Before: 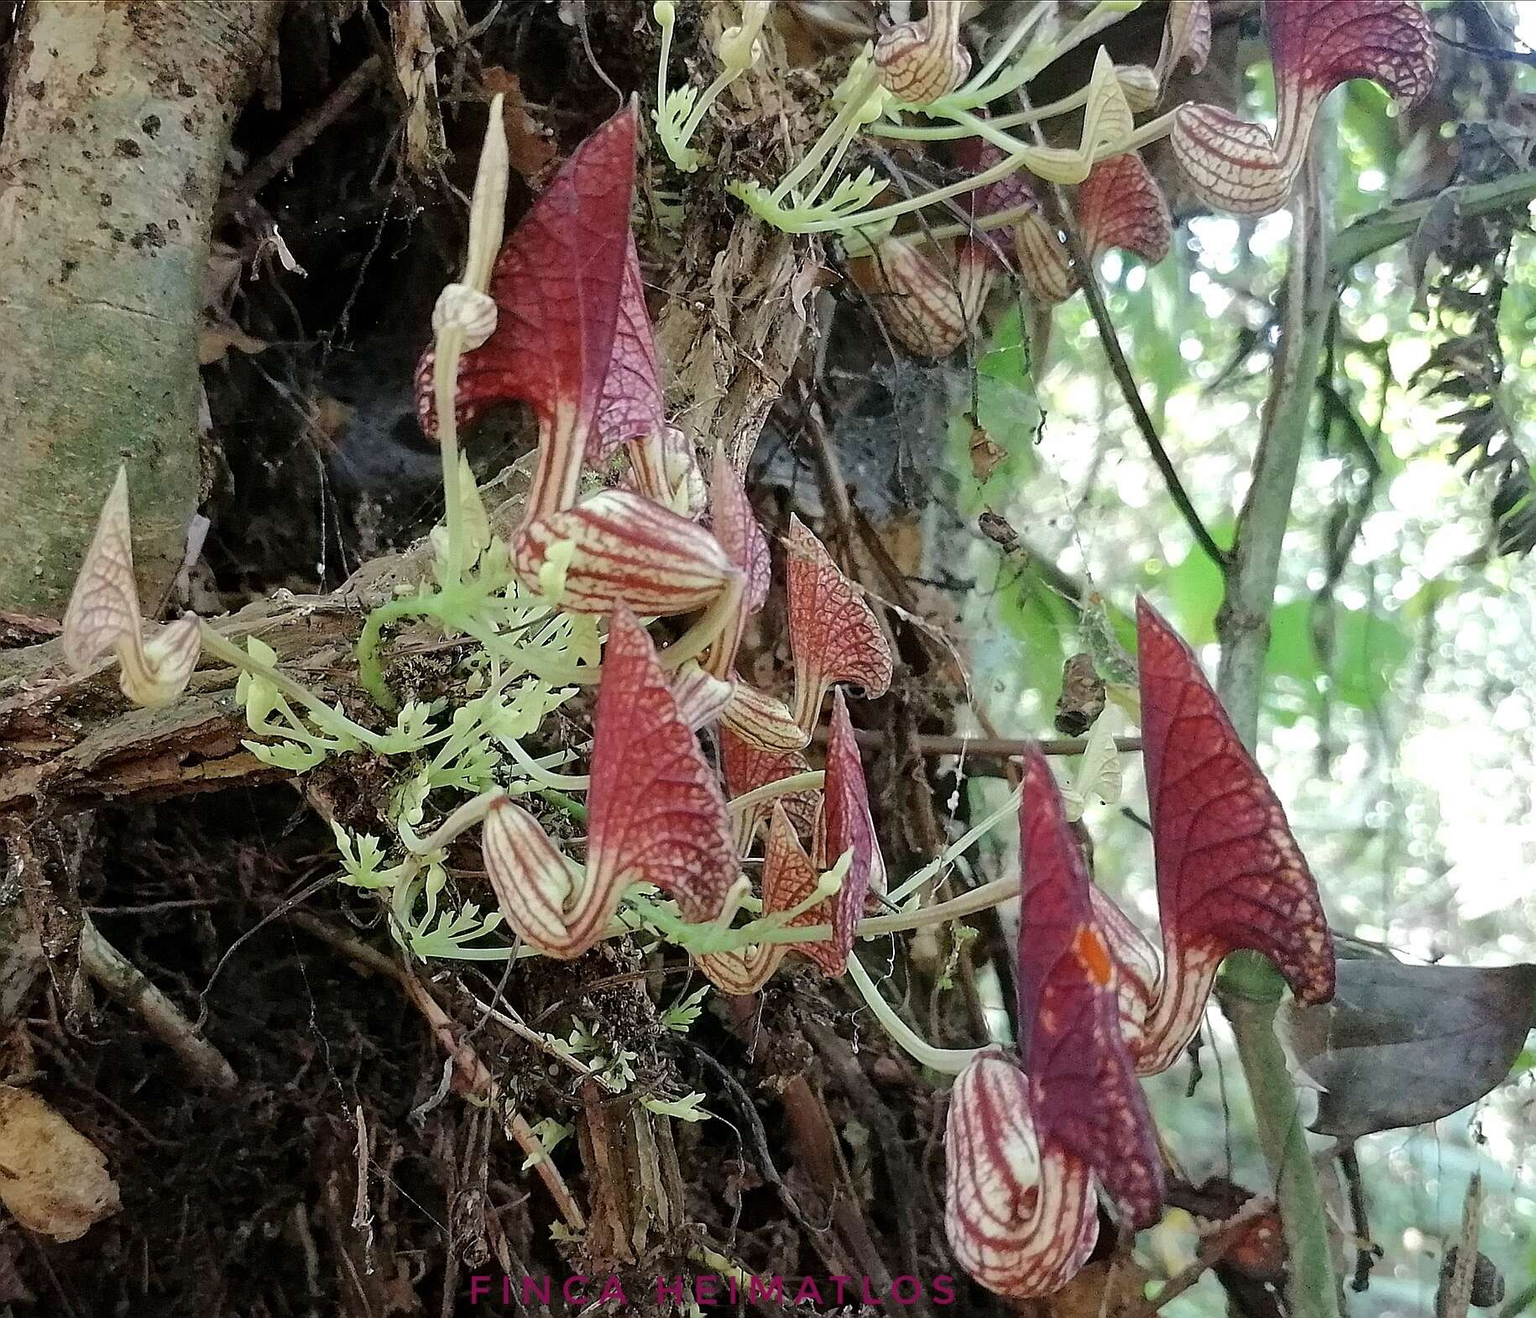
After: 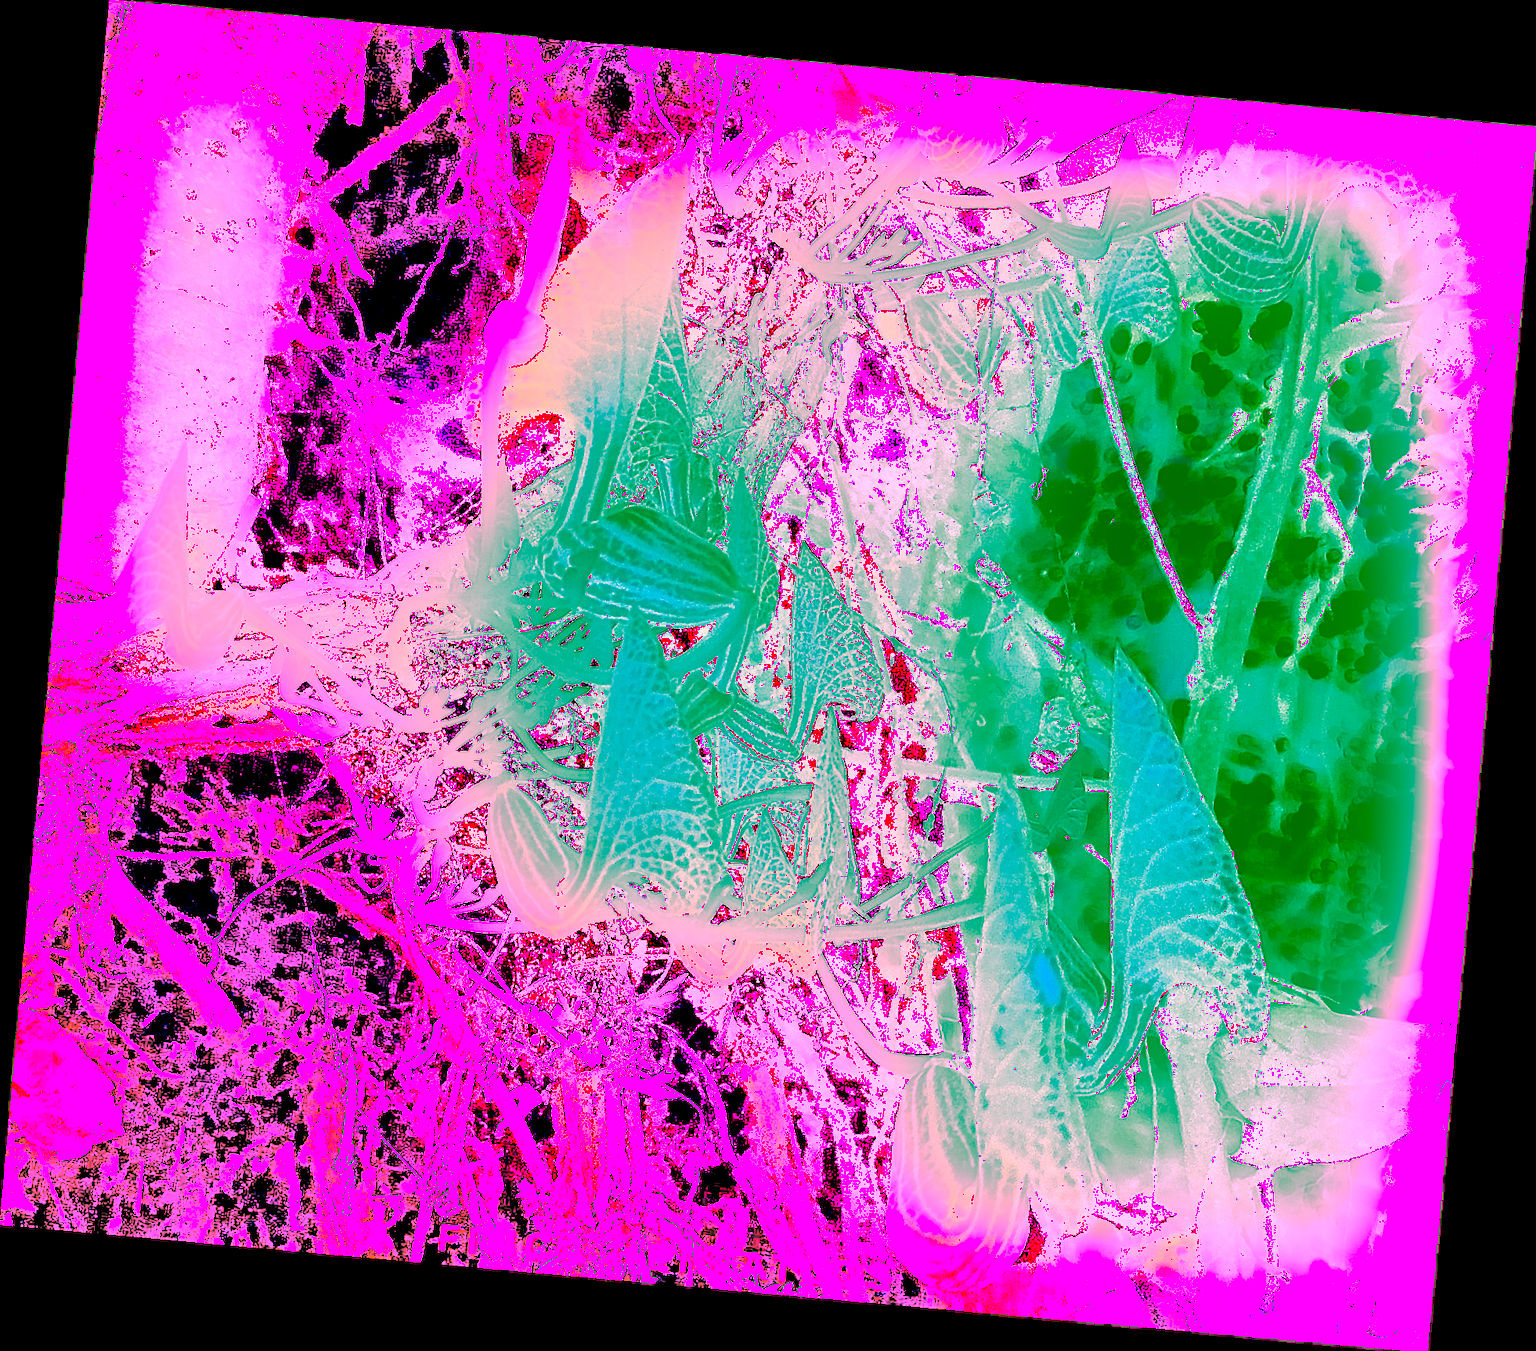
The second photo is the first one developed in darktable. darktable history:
contrast brightness saturation: brightness 1
exposure: black level correction 0.04, exposure 0.5 EV, compensate highlight preservation false
shadows and highlights: soften with gaussian
sharpen: radius 2.584, amount 0.688
white balance: red 8, blue 8
tone equalizer: -8 EV -0.417 EV, -7 EV -0.389 EV, -6 EV -0.333 EV, -5 EV -0.222 EV, -3 EV 0.222 EV, -2 EV 0.333 EV, -1 EV 0.389 EV, +0 EV 0.417 EV, edges refinement/feathering 500, mask exposure compensation -1.57 EV, preserve details no
color balance: lift [1.006, 0.985, 1.002, 1.015], gamma [1, 0.953, 1.008, 1.047], gain [1.076, 1.13, 1.004, 0.87]
rotate and perspective: rotation 5.12°, automatic cropping off
